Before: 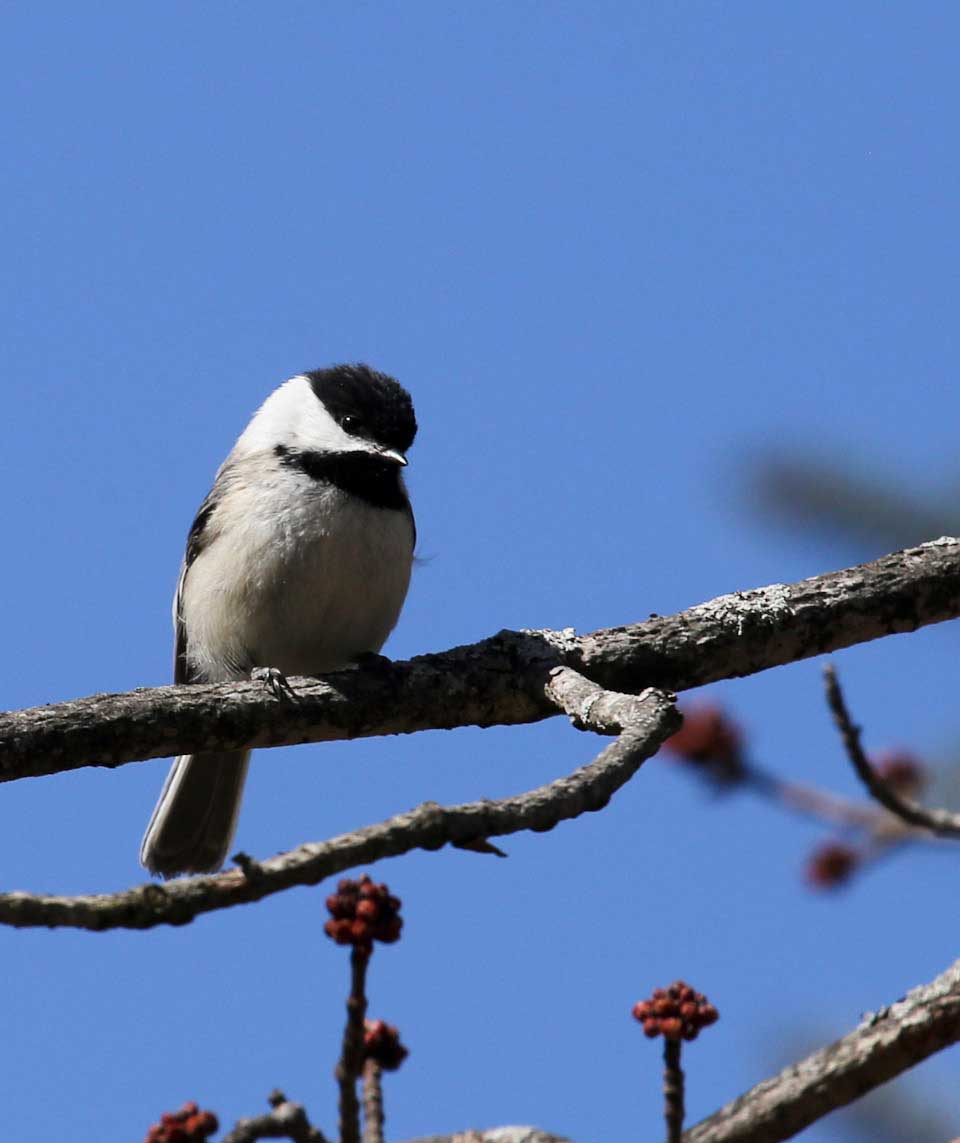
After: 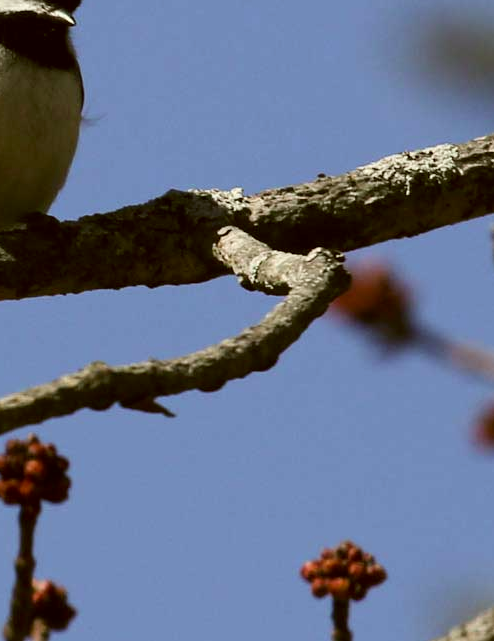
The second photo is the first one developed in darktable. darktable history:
color correction: highlights a* -1.62, highlights b* 10.26, shadows a* 0.62, shadows b* 19.95
crop: left 34.657%, top 38.573%, right 13.86%, bottom 5.313%
